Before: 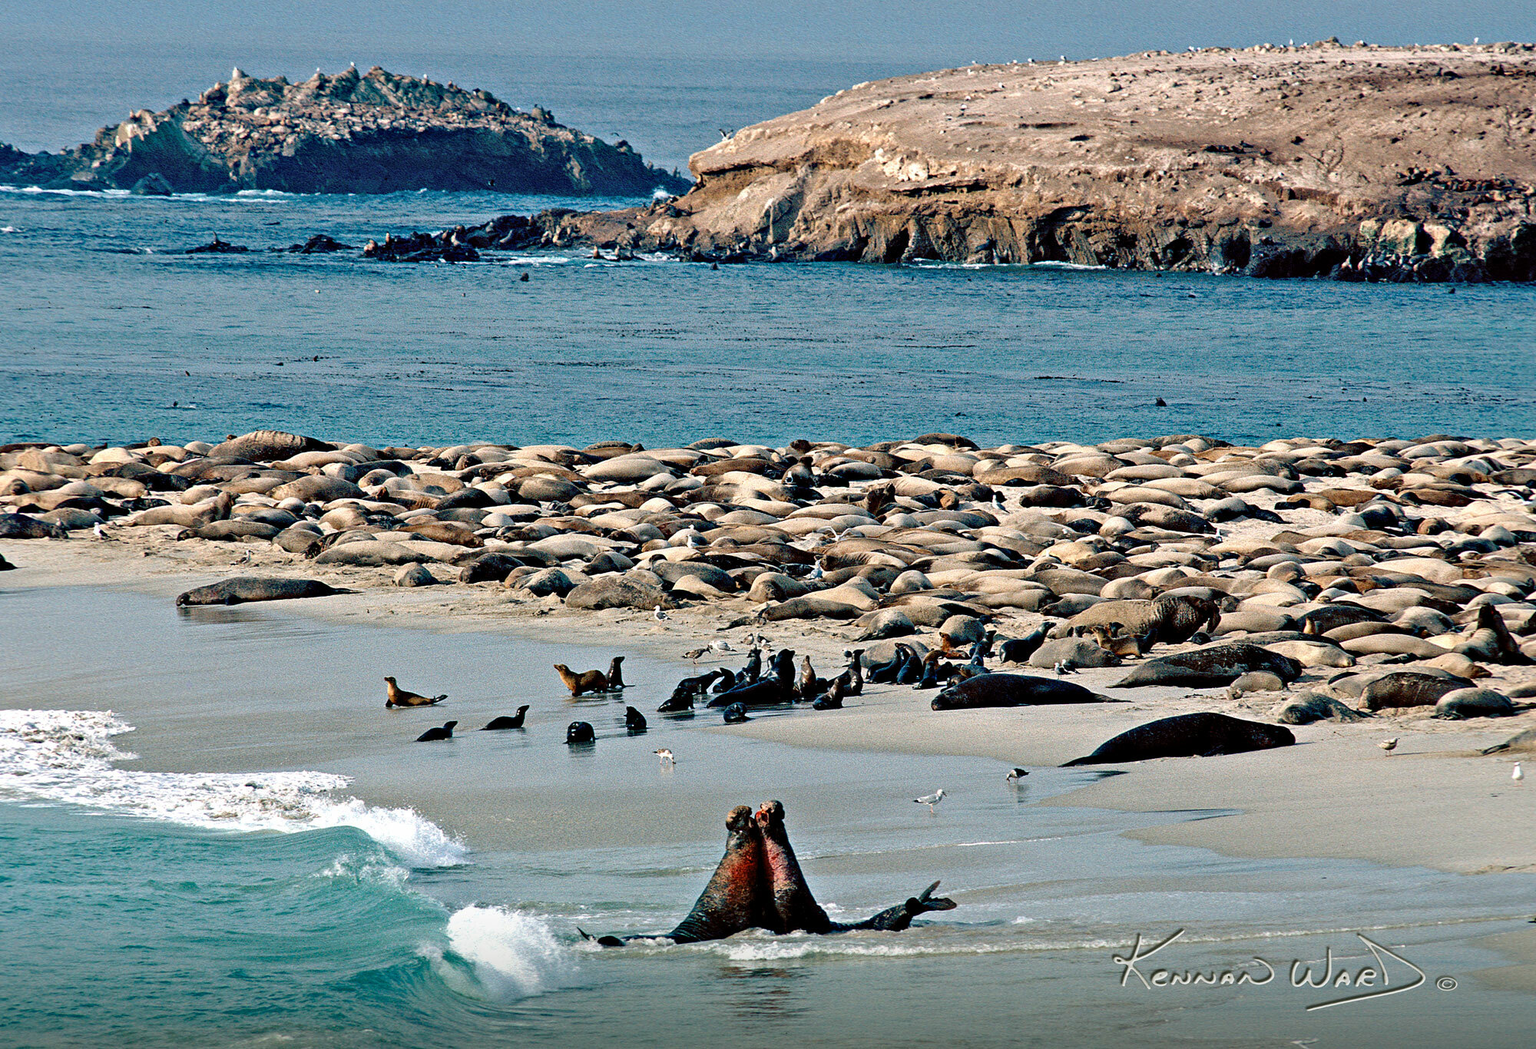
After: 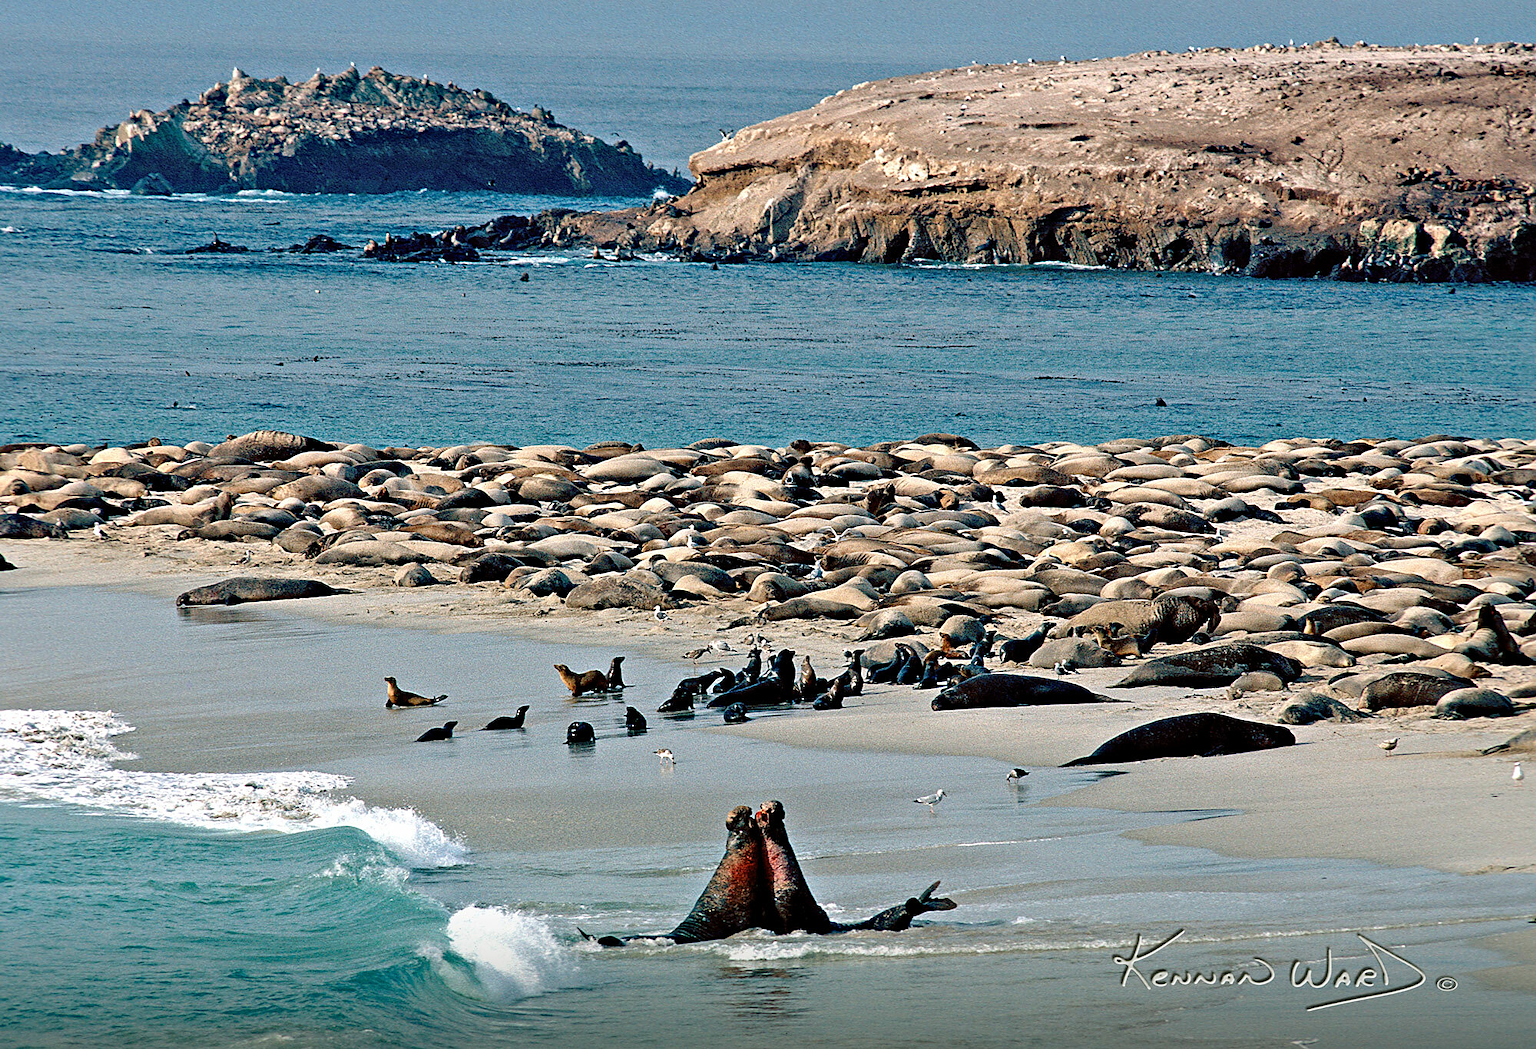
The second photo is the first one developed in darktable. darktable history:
sharpen: radius 1.839, amount 0.395, threshold 1.464
